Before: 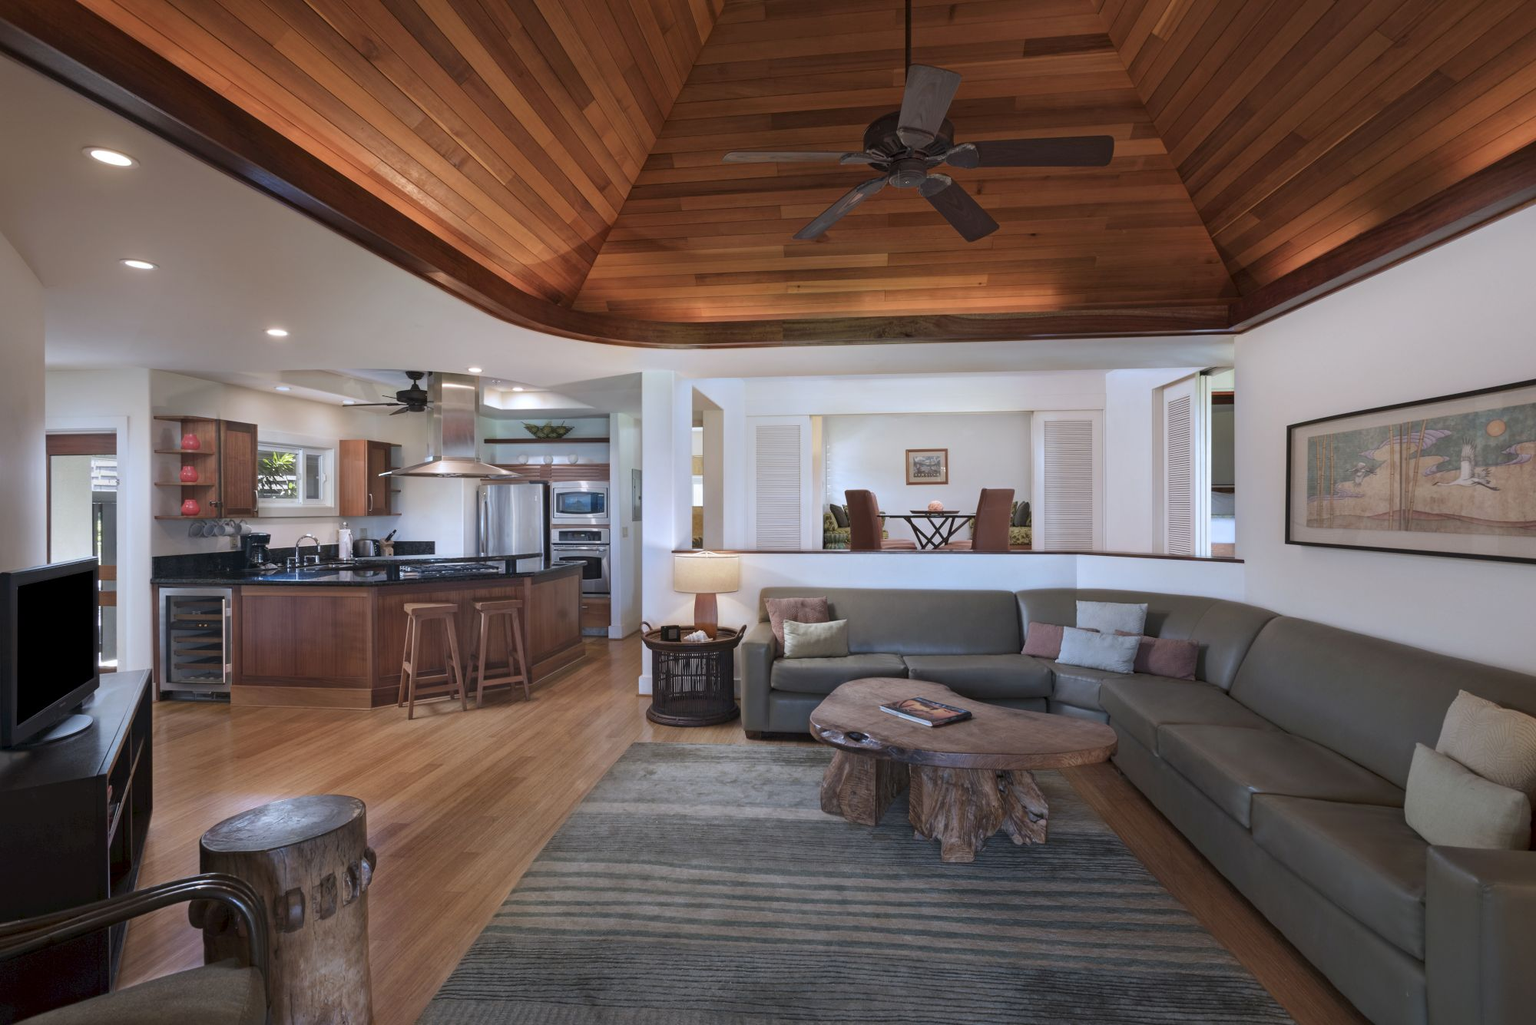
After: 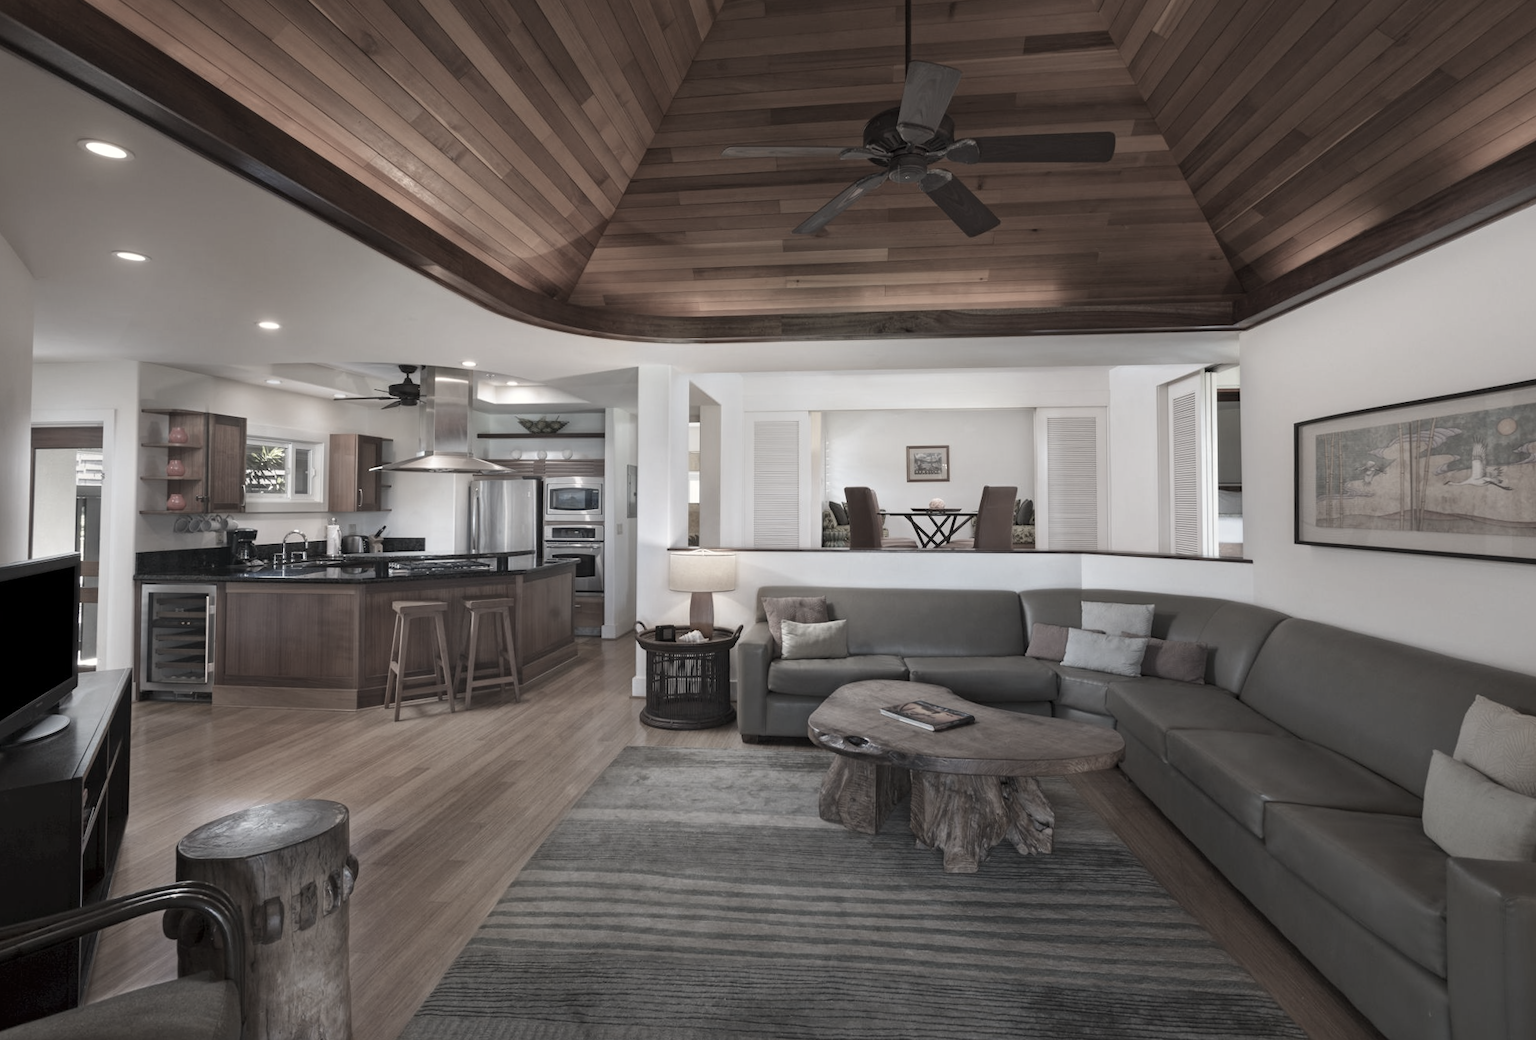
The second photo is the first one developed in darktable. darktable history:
rotate and perspective: rotation 0.226°, lens shift (vertical) -0.042, crop left 0.023, crop right 0.982, crop top 0.006, crop bottom 0.994
white balance: red 1.045, blue 0.932
exposure: compensate highlight preservation false
color correction: saturation 0.3
shadows and highlights: shadows 0, highlights 40
